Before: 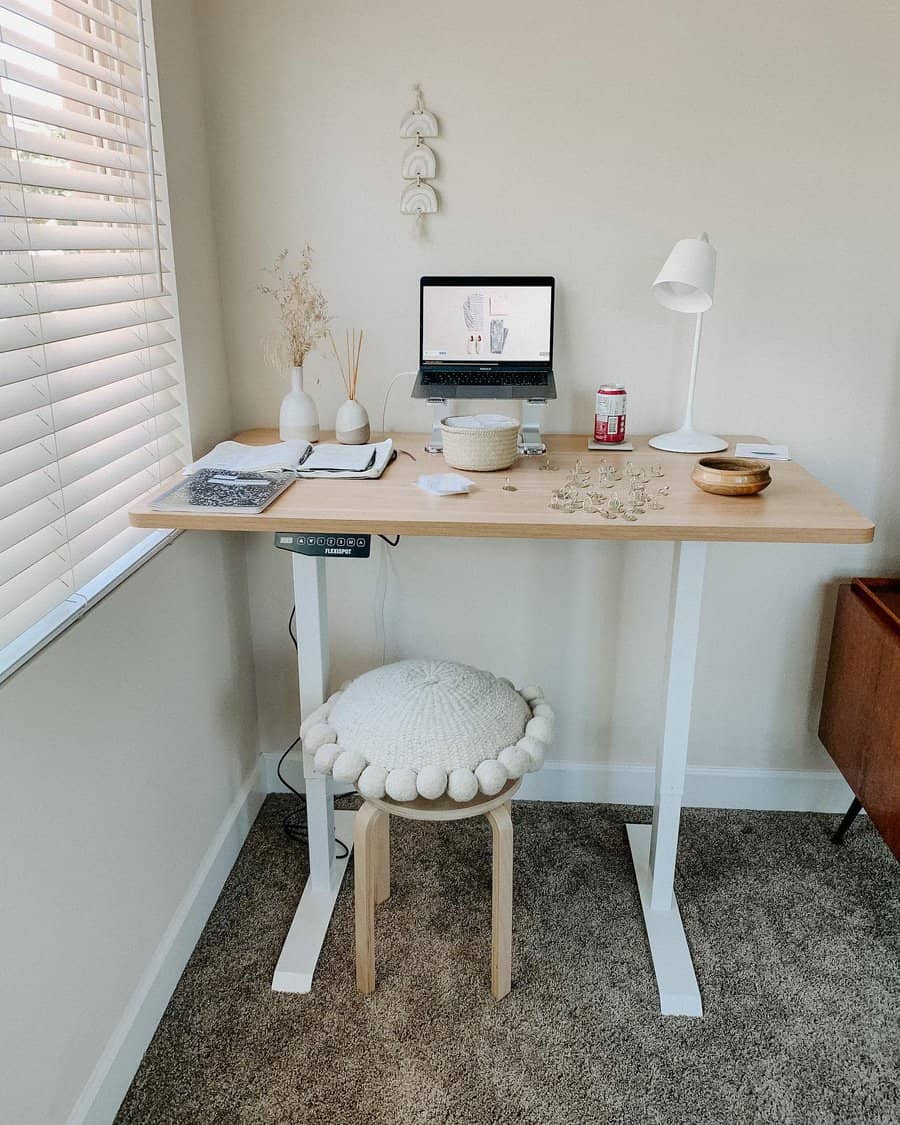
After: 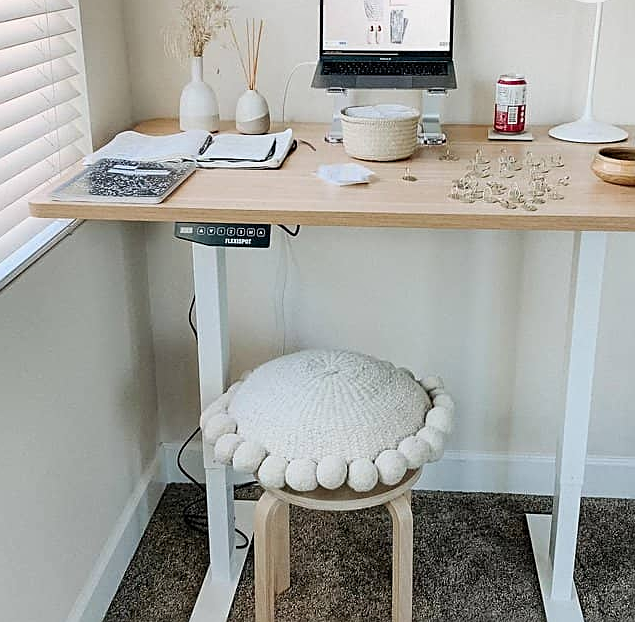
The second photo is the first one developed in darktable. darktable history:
sharpen: on, module defaults
crop: left 11.123%, top 27.61%, right 18.3%, bottom 17.034%
shadows and highlights: shadows 0, highlights 40
